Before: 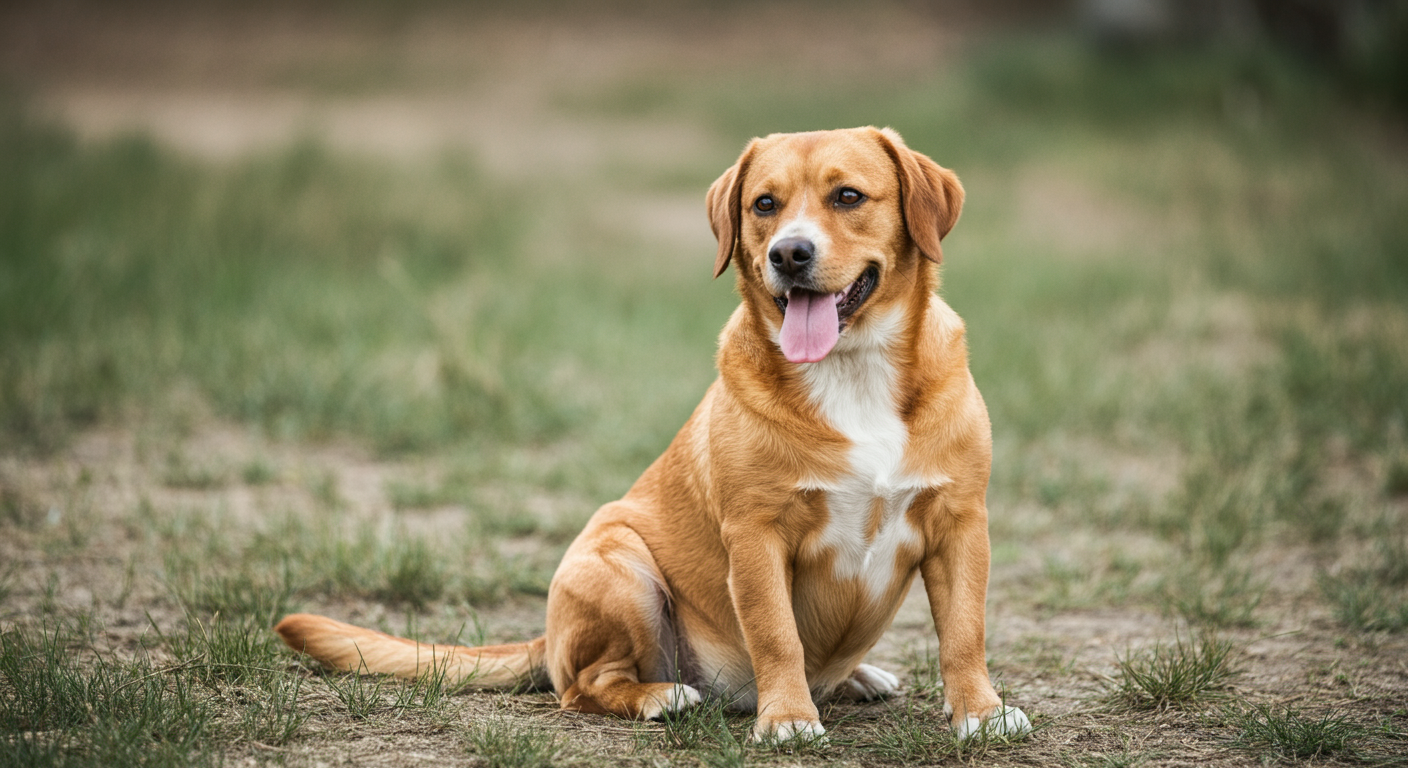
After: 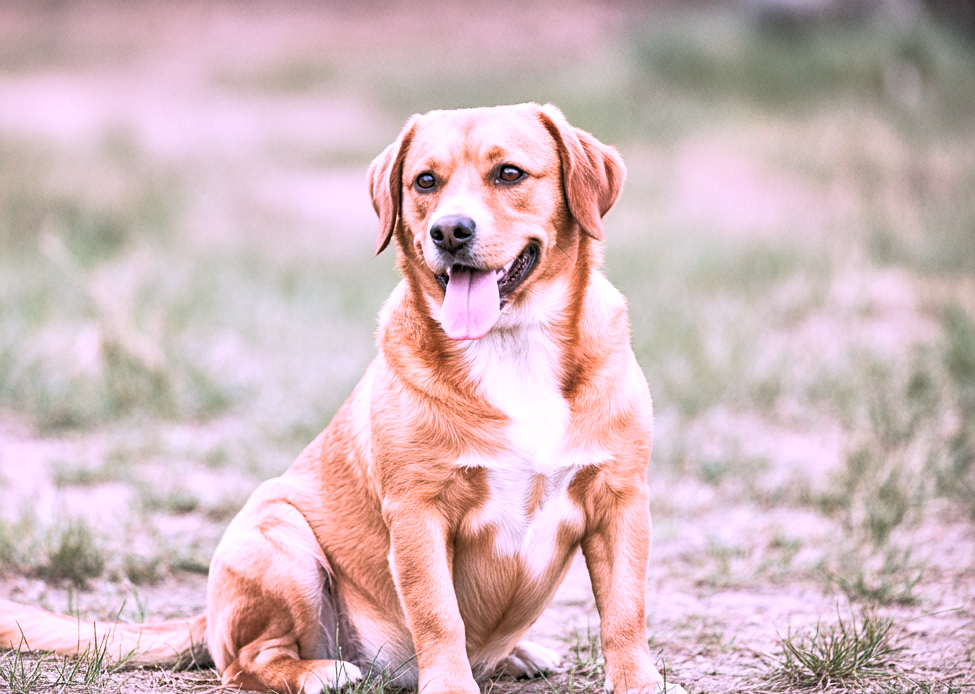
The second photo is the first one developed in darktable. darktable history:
crop and rotate: left 24.101%, top 3.055%, right 6.626%, bottom 6.461%
local contrast: mode bilateral grid, contrast 19, coarseness 51, detail 161%, midtone range 0.2
sharpen: amount 0.201
exposure: black level correction 0, exposure 0.894 EV, compensate exposure bias true, compensate highlight preservation false
color correction: highlights a* 15.14, highlights b* -25.2
filmic rgb: black relative exposure -5.15 EV, white relative exposure 3.99 EV, hardness 2.89, contrast 1.296, highlights saturation mix -31.17%
tone equalizer: -7 EV 0.148 EV, -6 EV 0.606 EV, -5 EV 1.18 EV, -4 EV 1.37 EV, -3 EV 1.14 EV, -2 EV 0.6 EV, -1 EV 0.157 EV
contrast brightness saturation: contrast 0.05, brightness 0.063, saturation 0.012
